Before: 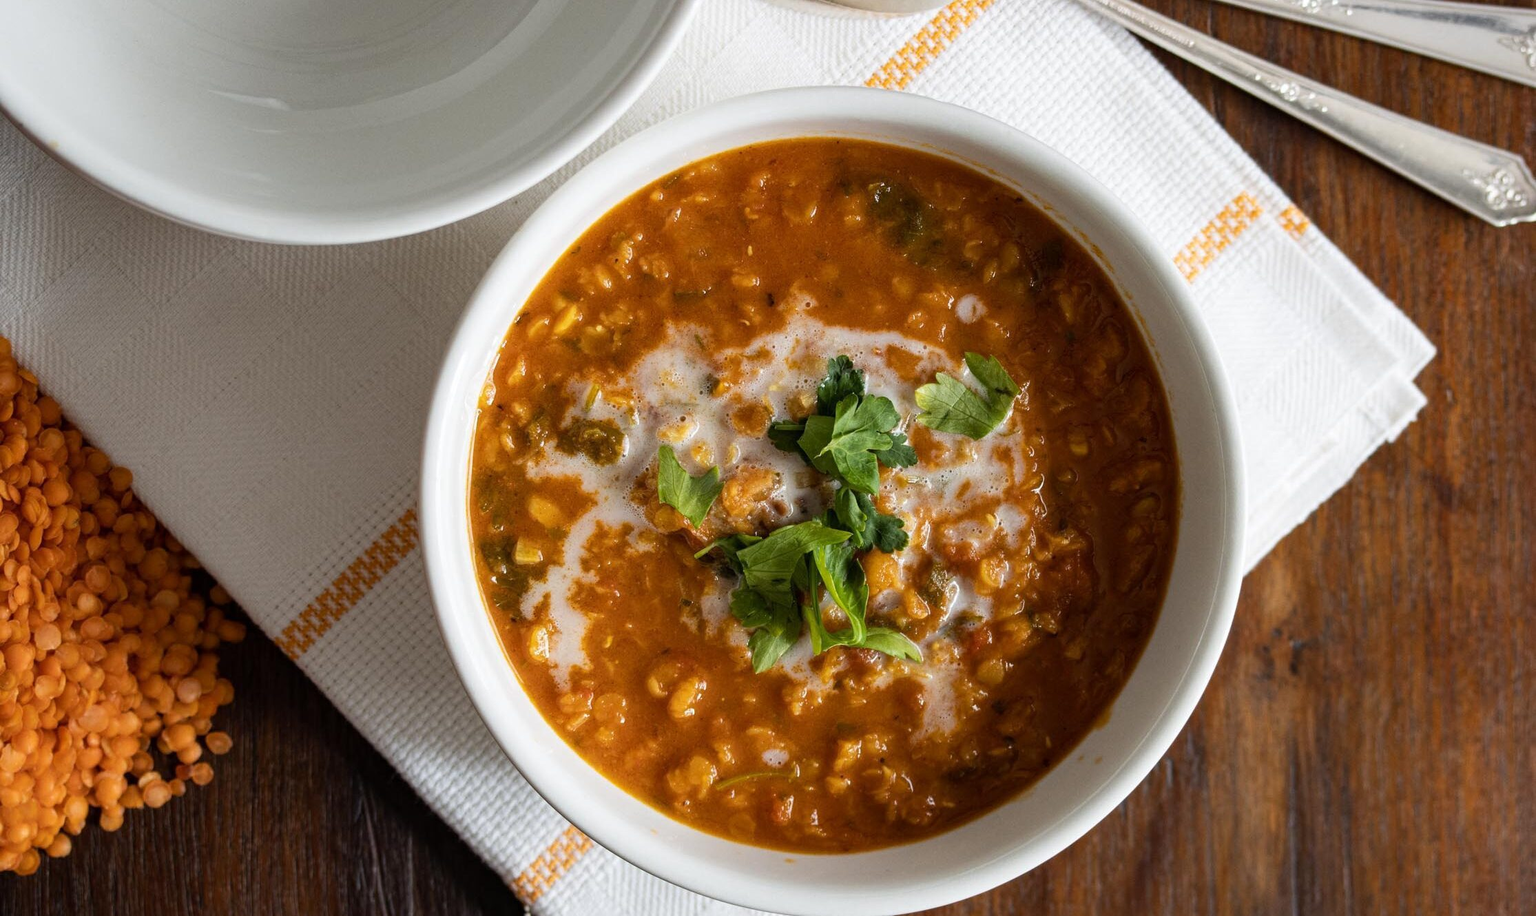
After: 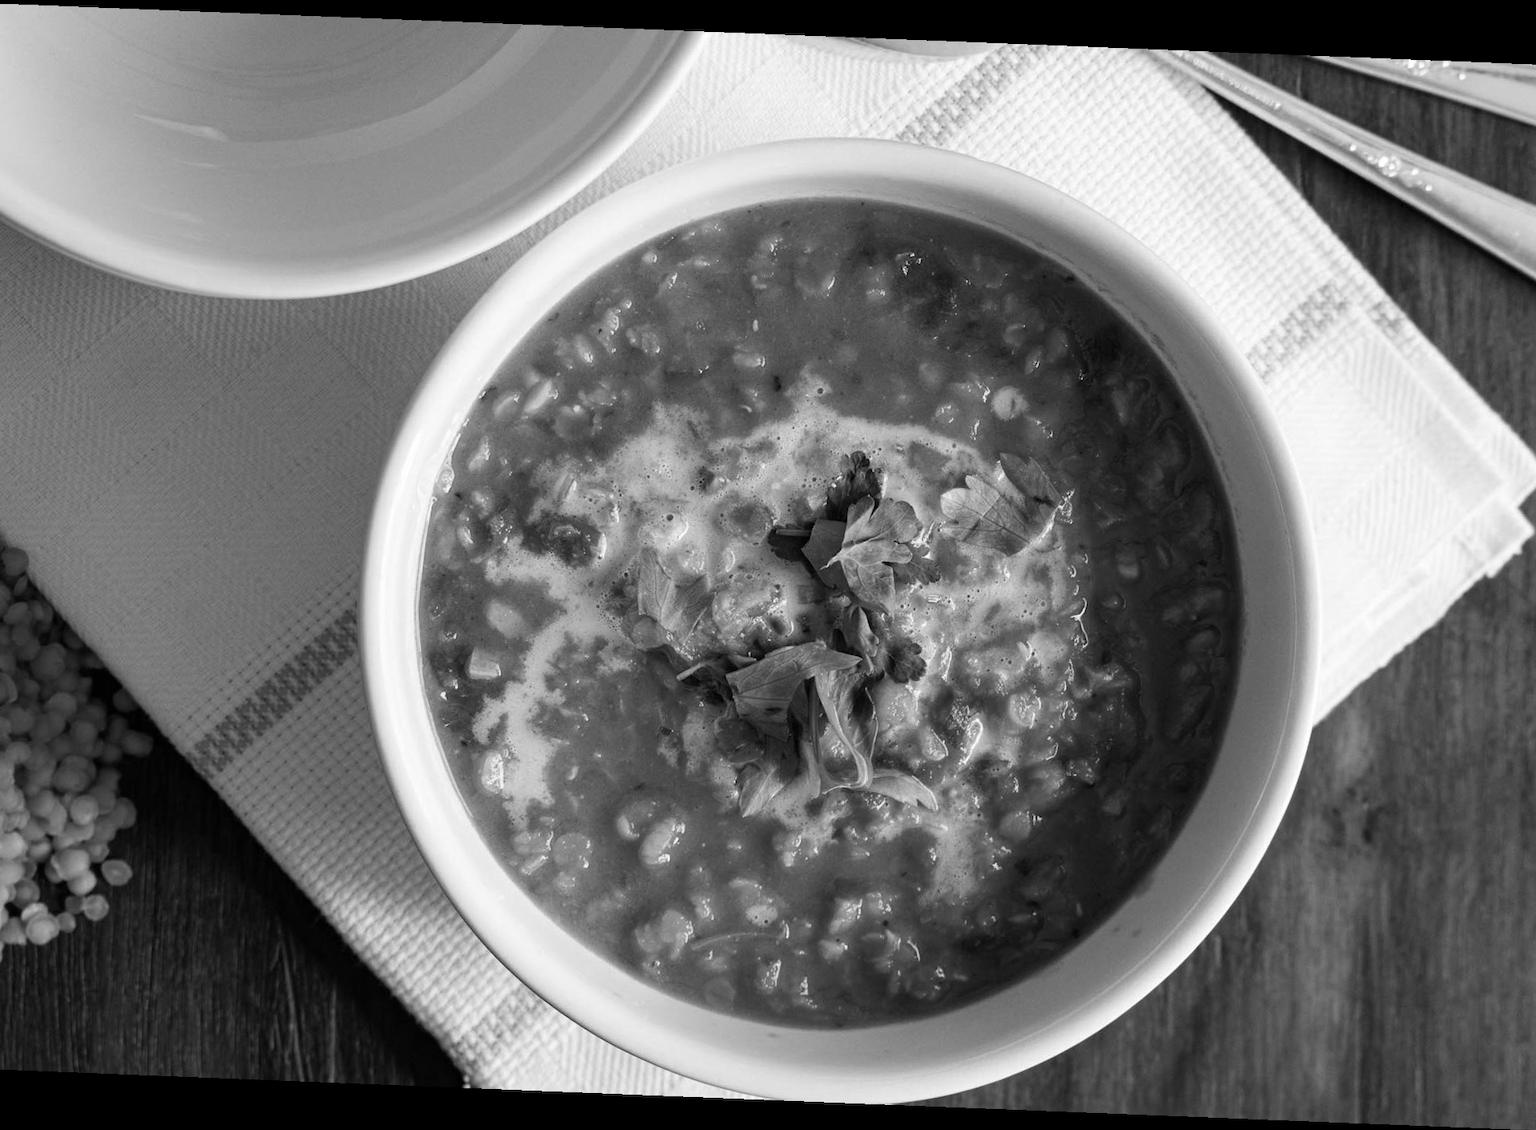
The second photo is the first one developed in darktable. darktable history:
crop: left 8.026%, right 7.374%
monochrome: on, module defaults
rotate and perspective: rotation 2.27°, automatic cropping off
